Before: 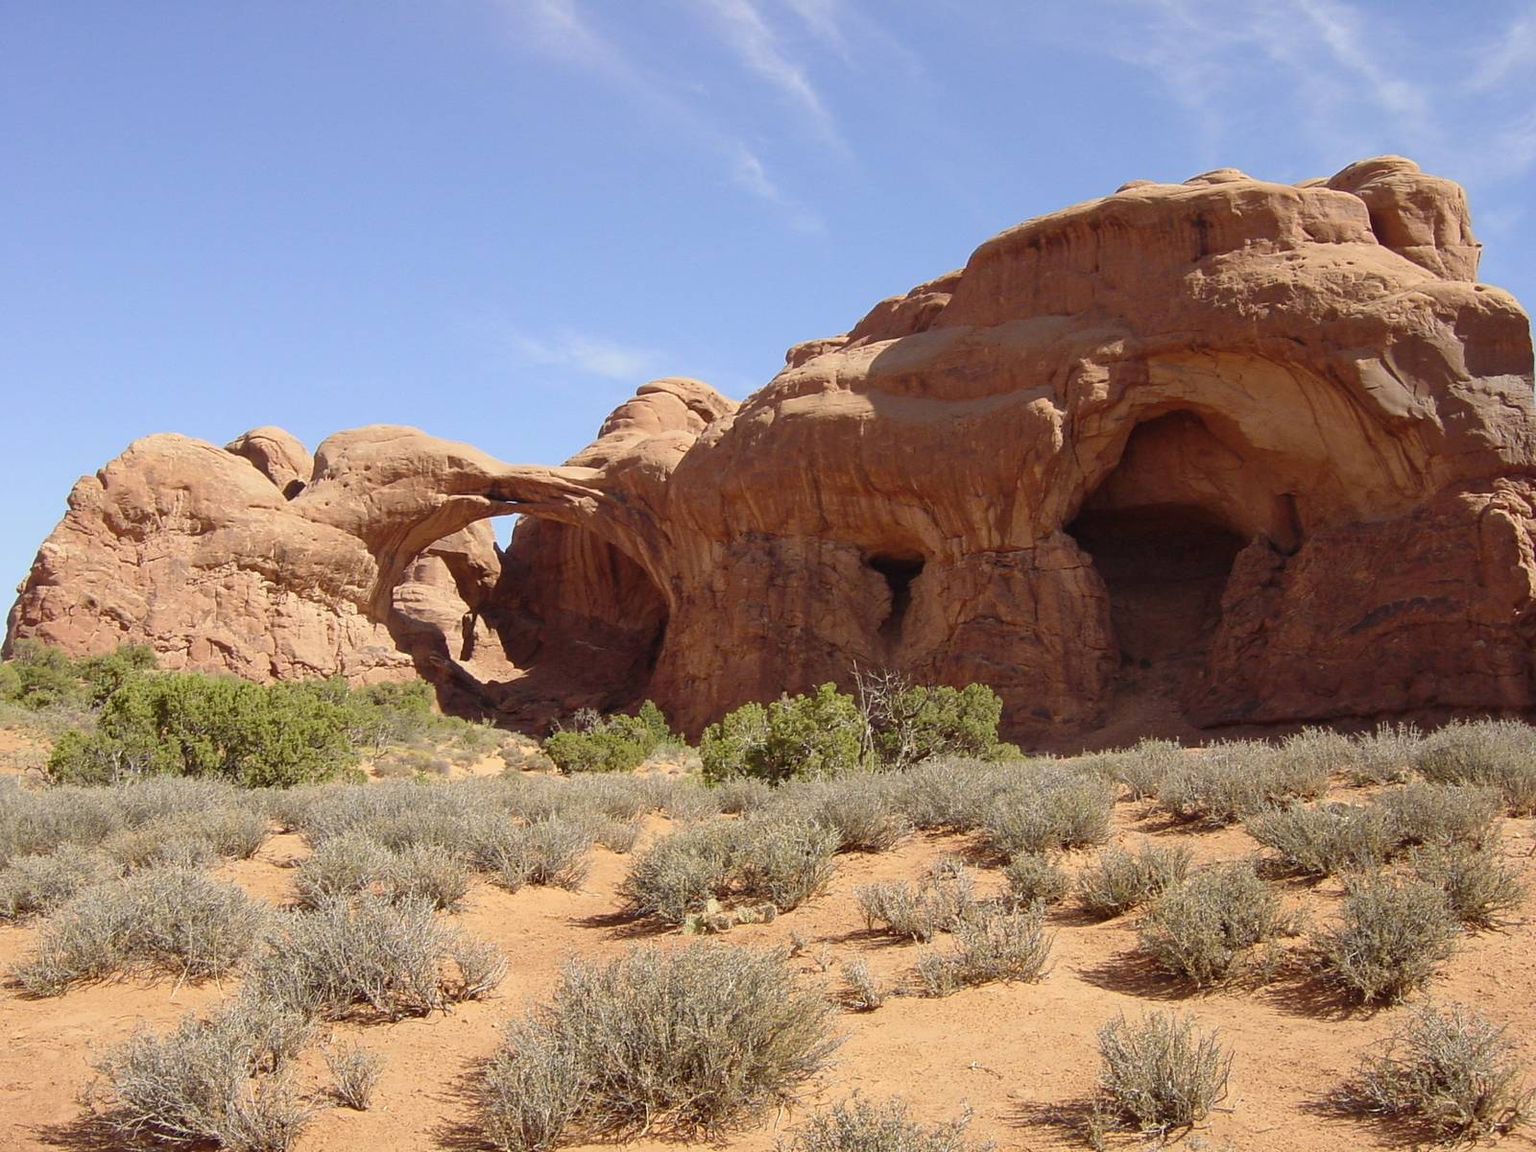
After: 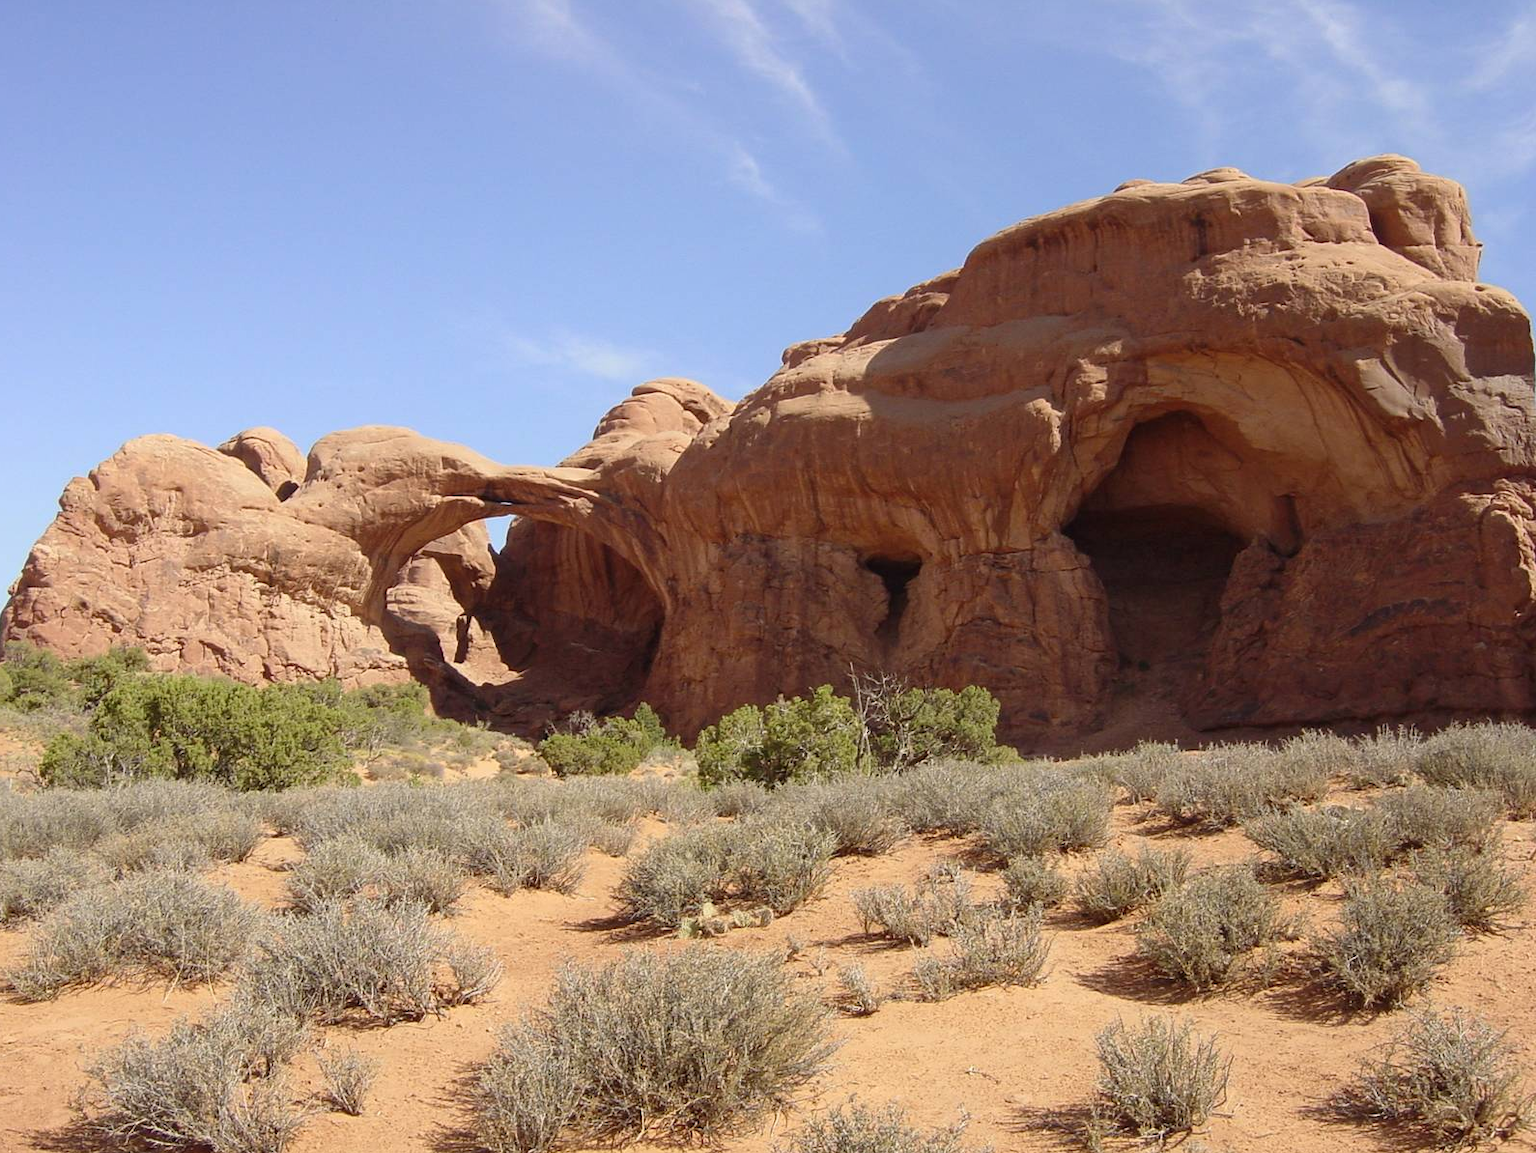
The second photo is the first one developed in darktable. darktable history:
crop and rotate: left 0.614%, top 0.179%, bottom 0.309%
shadows and highlights: radius 93.07, shadows -14.46, white point adjustment 0.23, highlights 31.48, compress 48.23%, highlights color adjustment 52.79%, soften with gaussian
